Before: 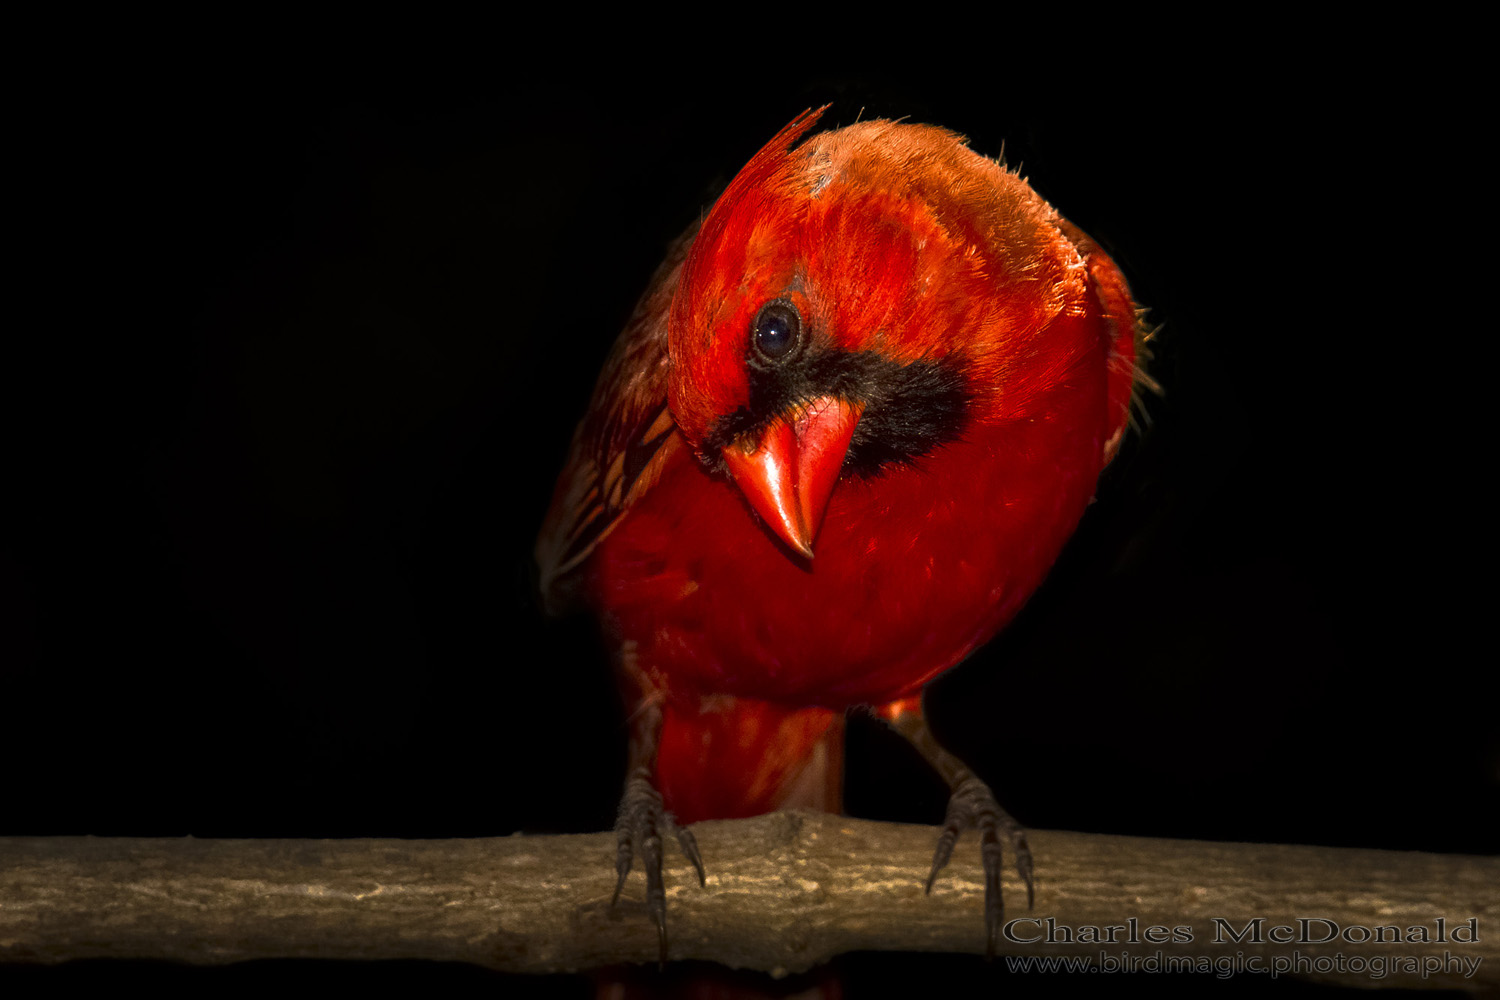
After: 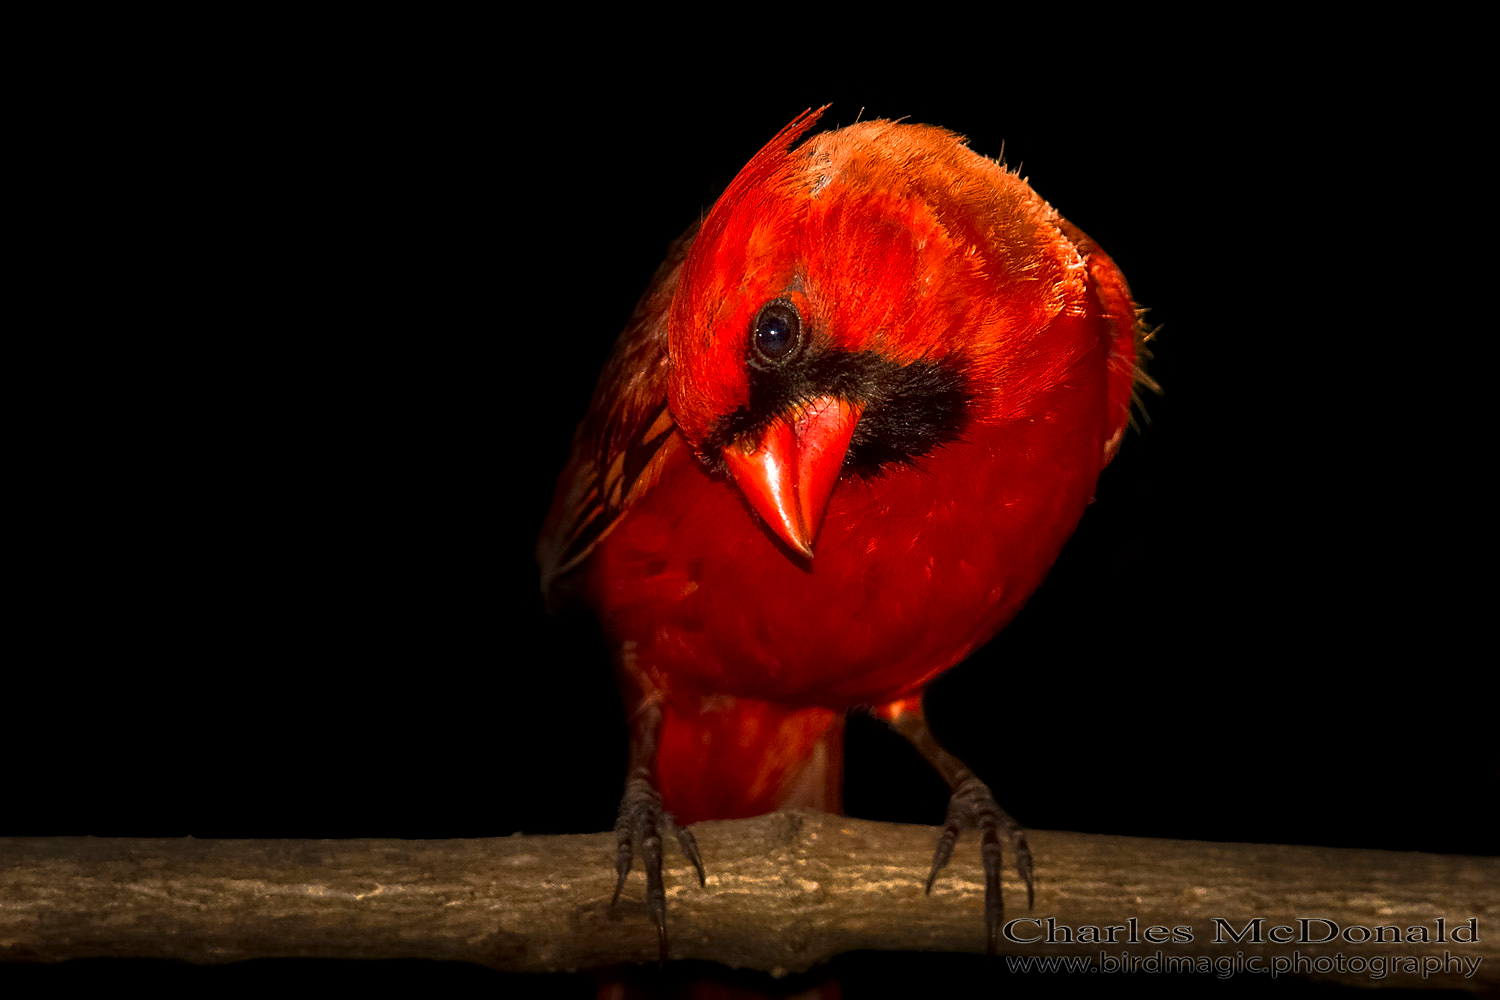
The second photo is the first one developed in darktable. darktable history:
sharpen: radius 1.434, amount 0.392, threshold 1.175
